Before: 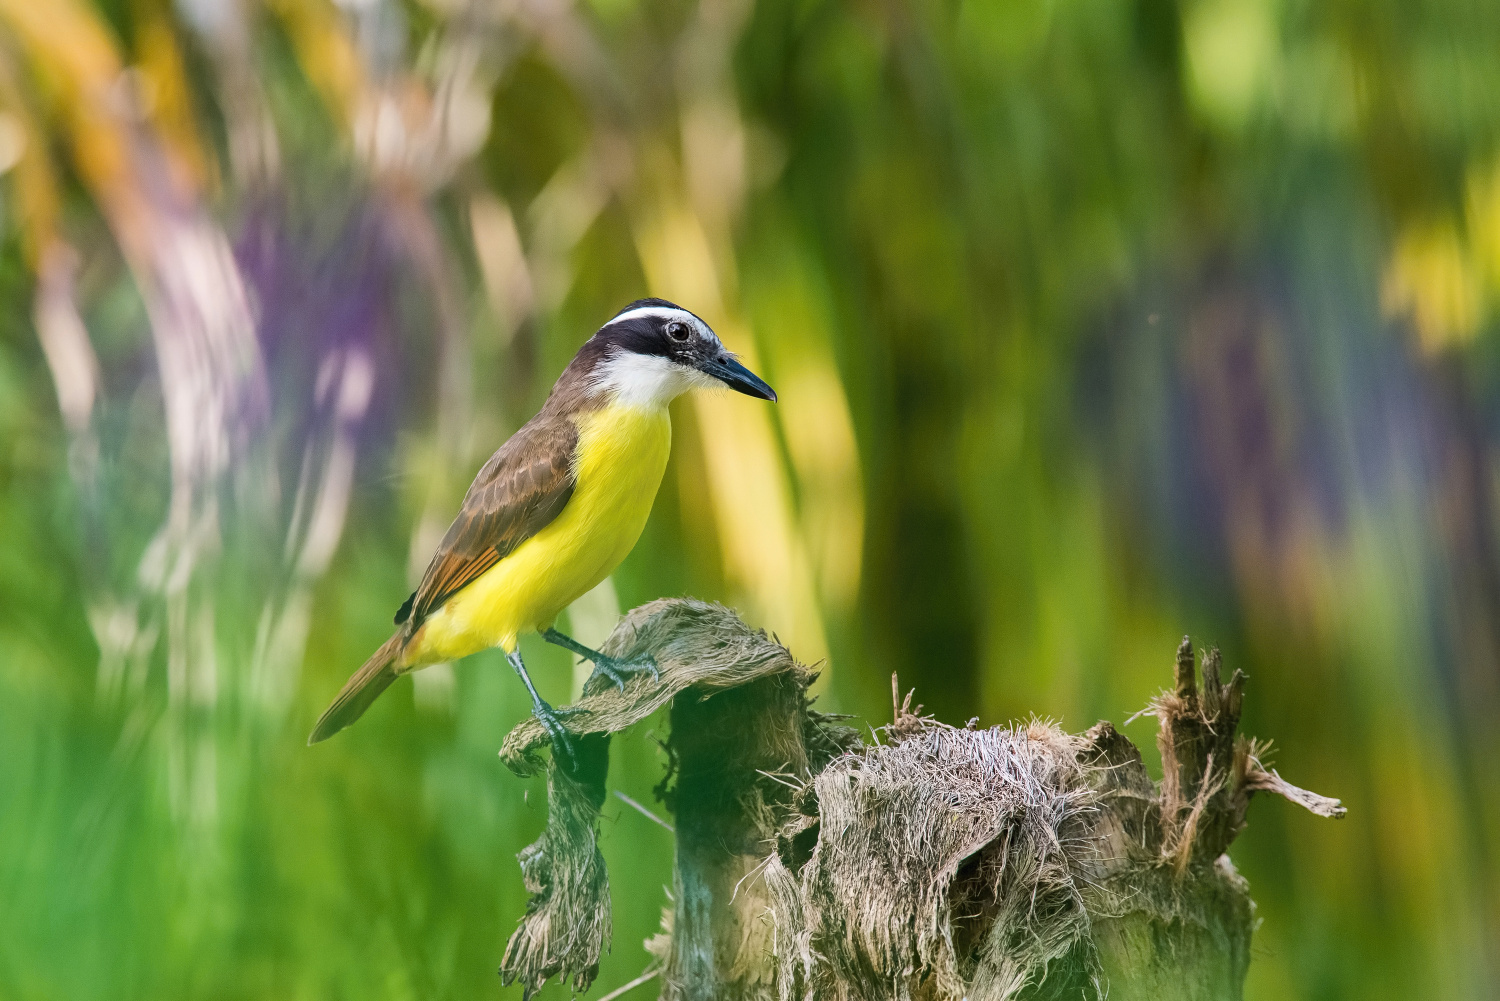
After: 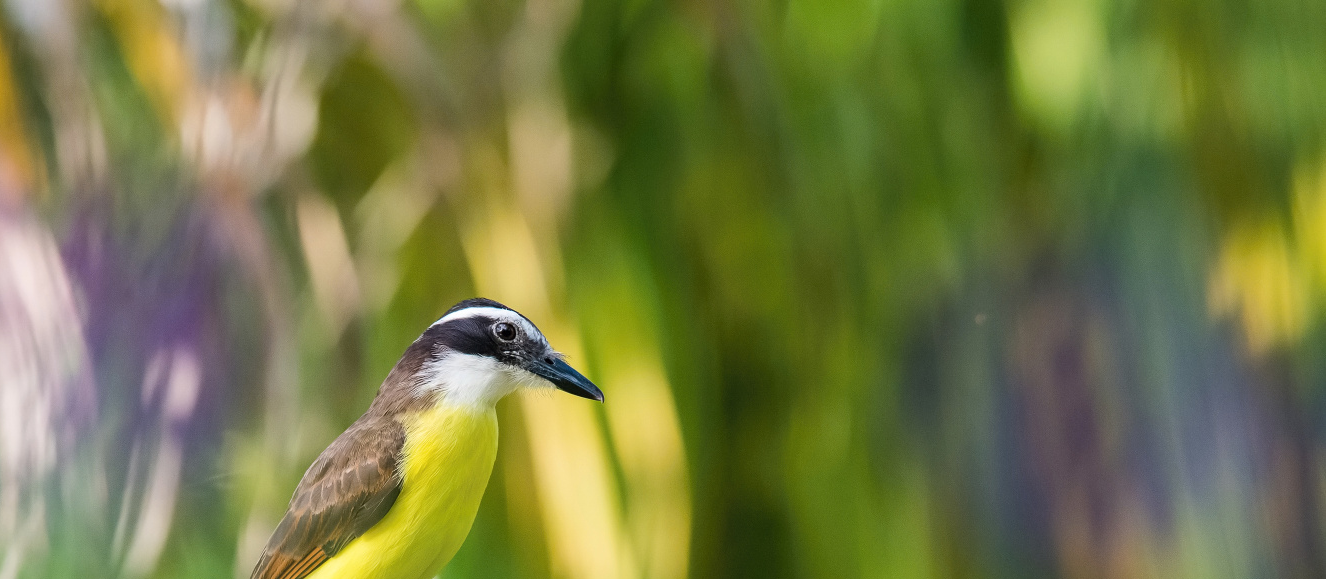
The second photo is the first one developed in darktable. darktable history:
levels: black 0.107%
crop and rotate: left 11.588%, bottom 42.091%
